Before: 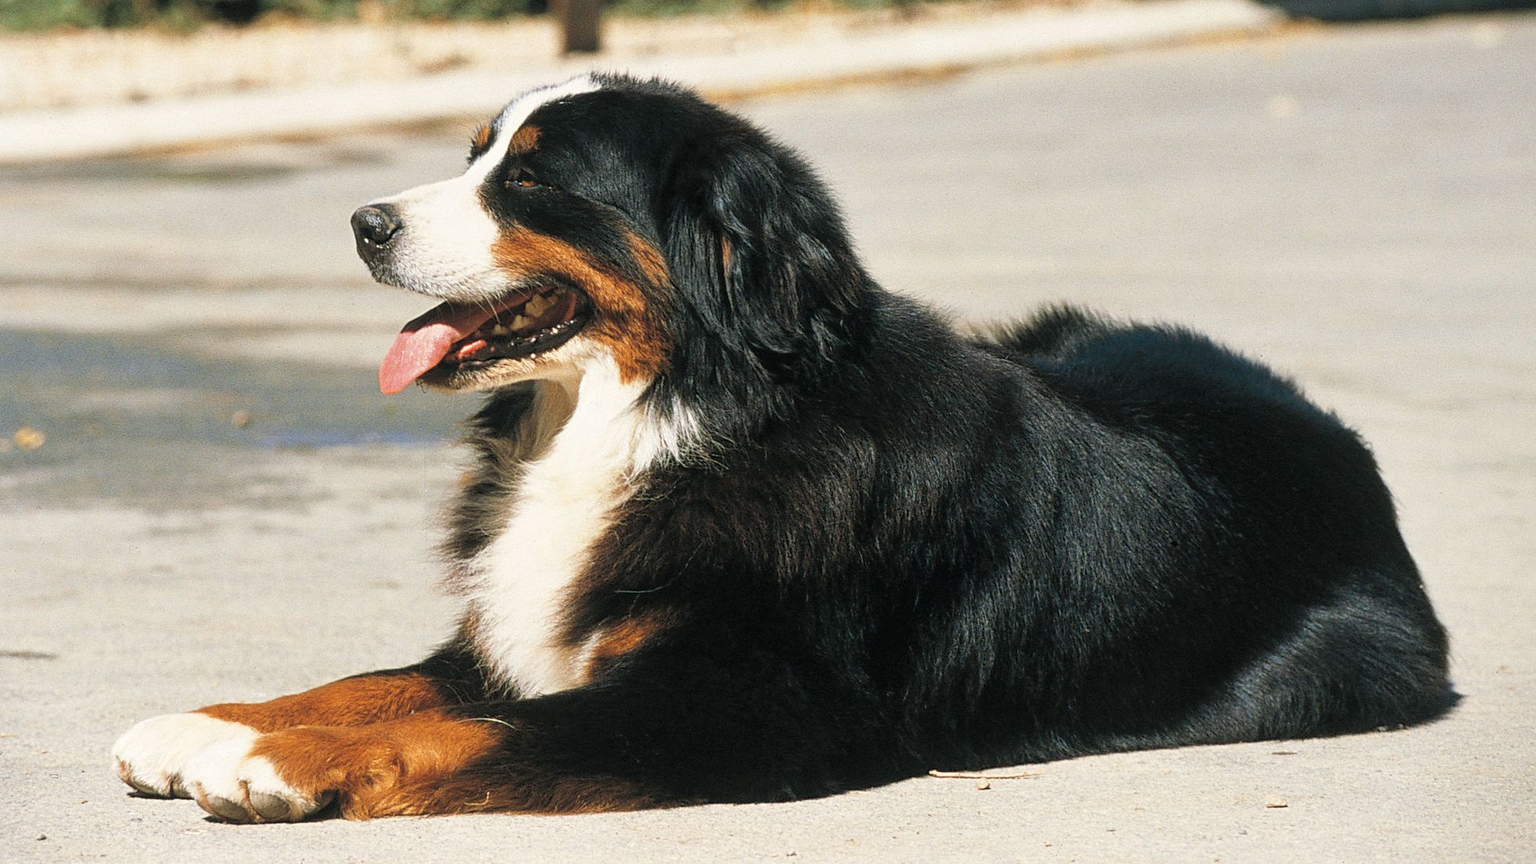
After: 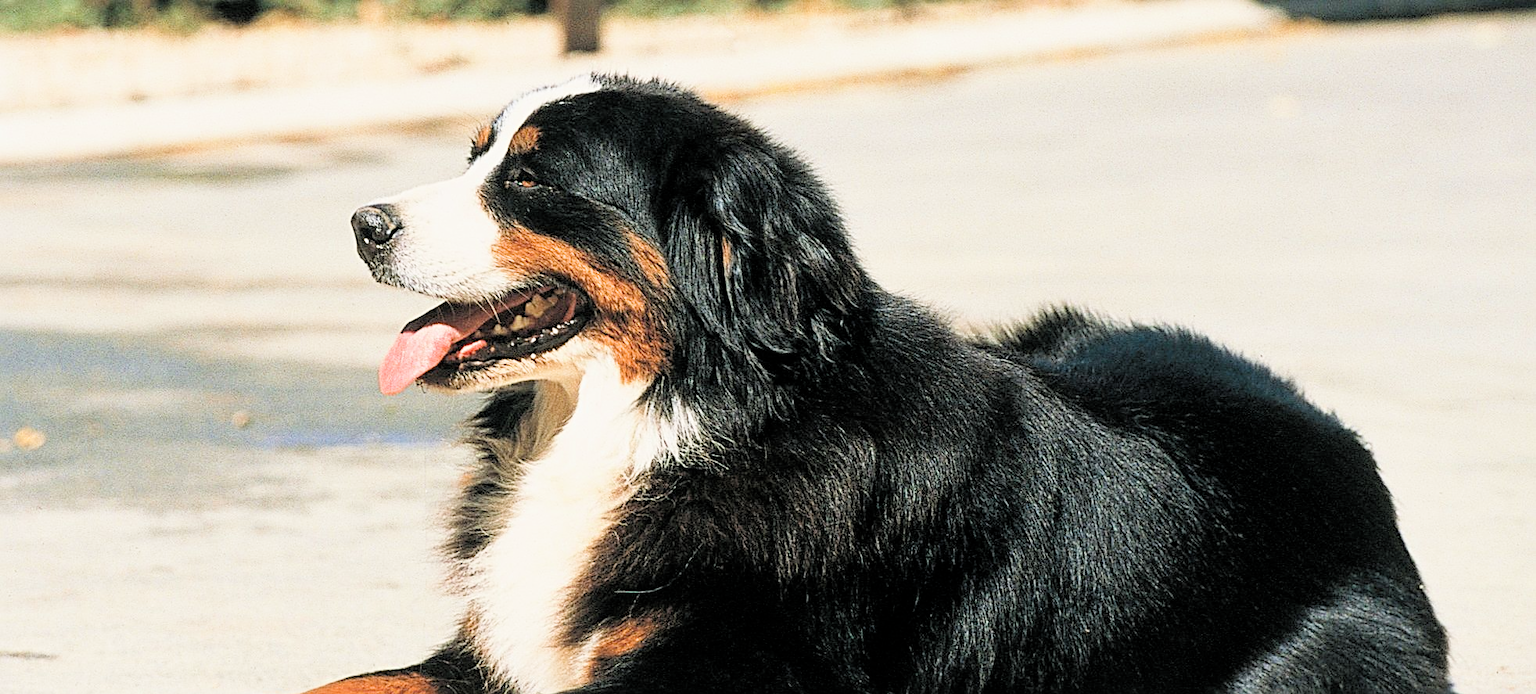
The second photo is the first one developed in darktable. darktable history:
exposure: black level correction 0, exposure 1 EV, compensate highlight preservation false
crop: bottom 19.63%
filmic rgb: black relative exposure -7.72 EV, white relative exposure 4.38 EV, threshold 3.03 EV, target black luminance 0%, hardness 3.76, latitude 50.8%, contrast 1.068, highlights saturation mix 9.04%, shadows ↔ highlights balance -0.263%, enable highlight reconstruction true
sharpen: radius 3.128
